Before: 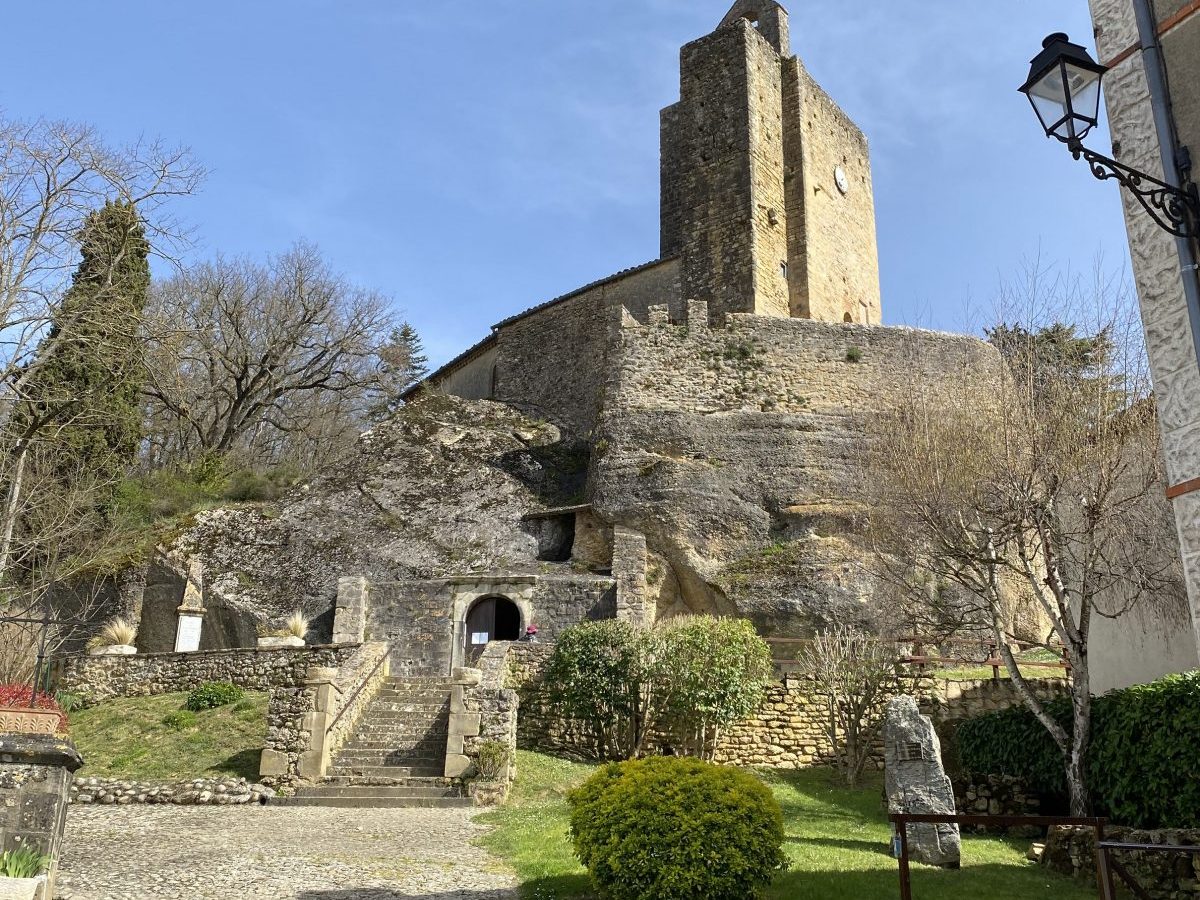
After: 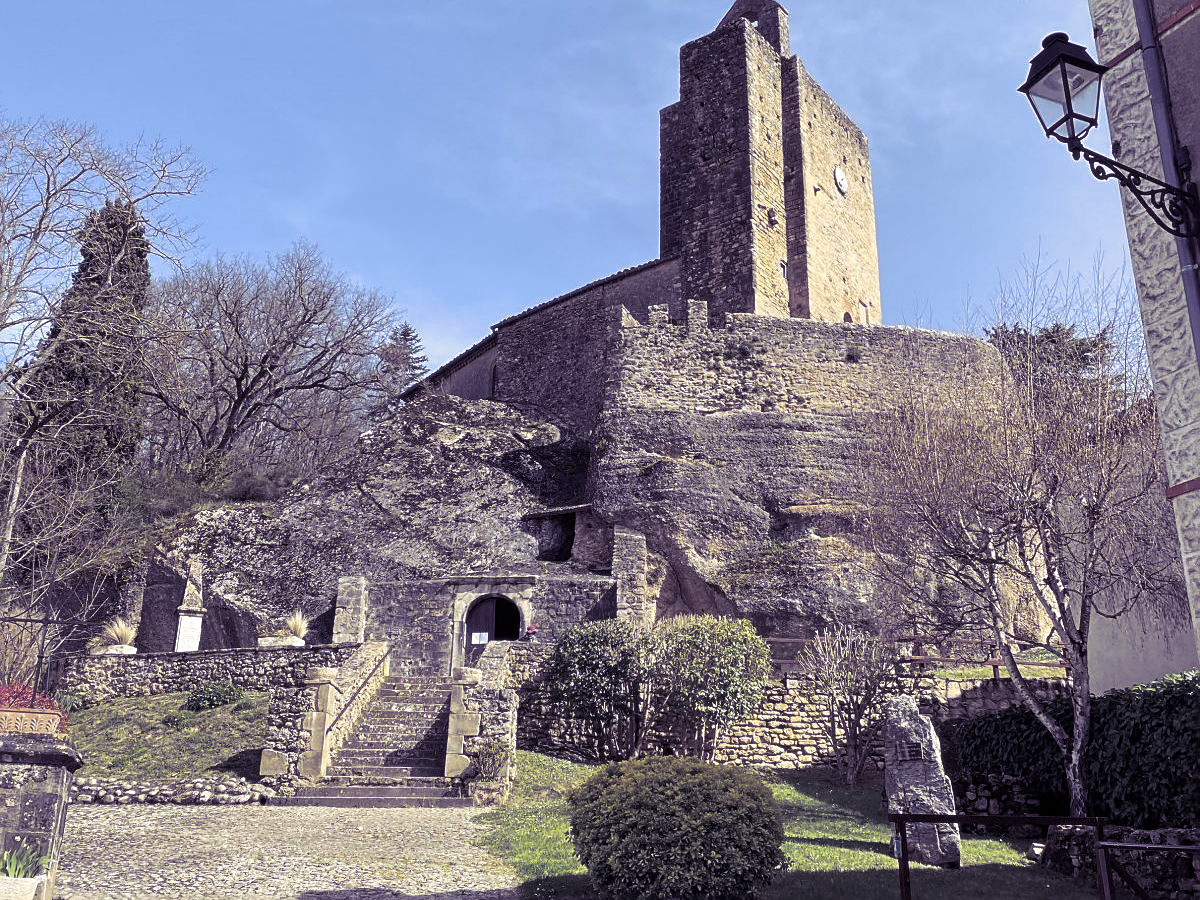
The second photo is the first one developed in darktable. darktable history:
split-toning: shadows › hue 255.6°, shadows › saturation 0.66, highlights › hue 43.2°, highlights › saturation 0.68, balance -50.1
sharpen: on, module defaults
white balance: red 1.004, blue 1.024
soften: size 10%, saturation 50%, brightness 0.2 EV, mix 10%
